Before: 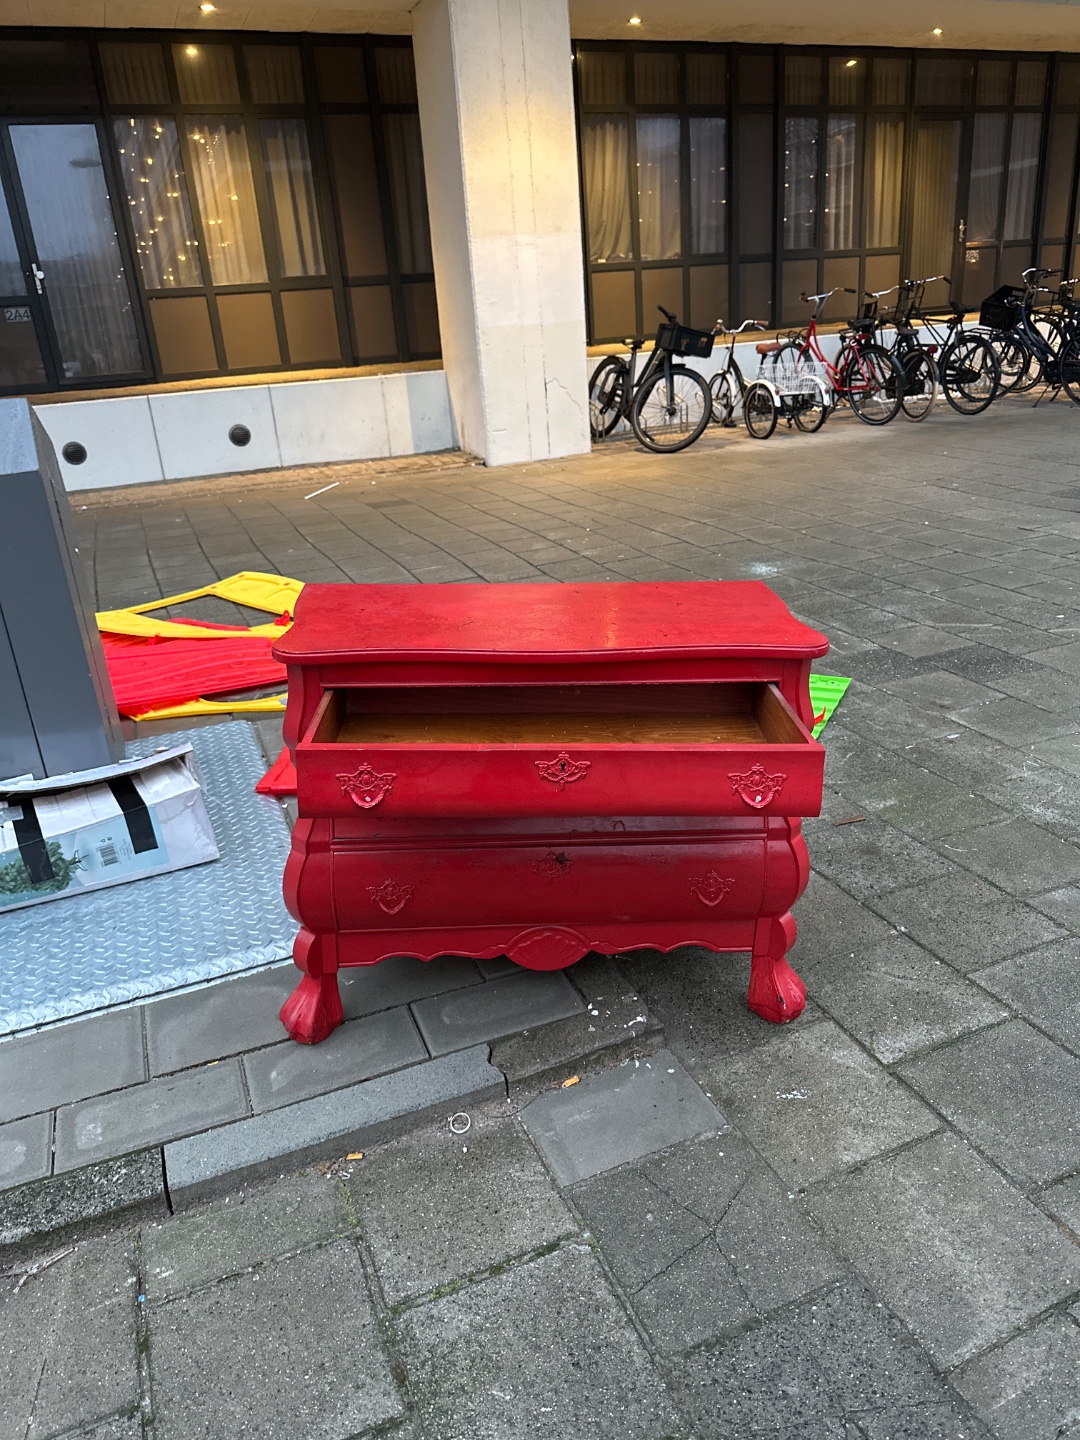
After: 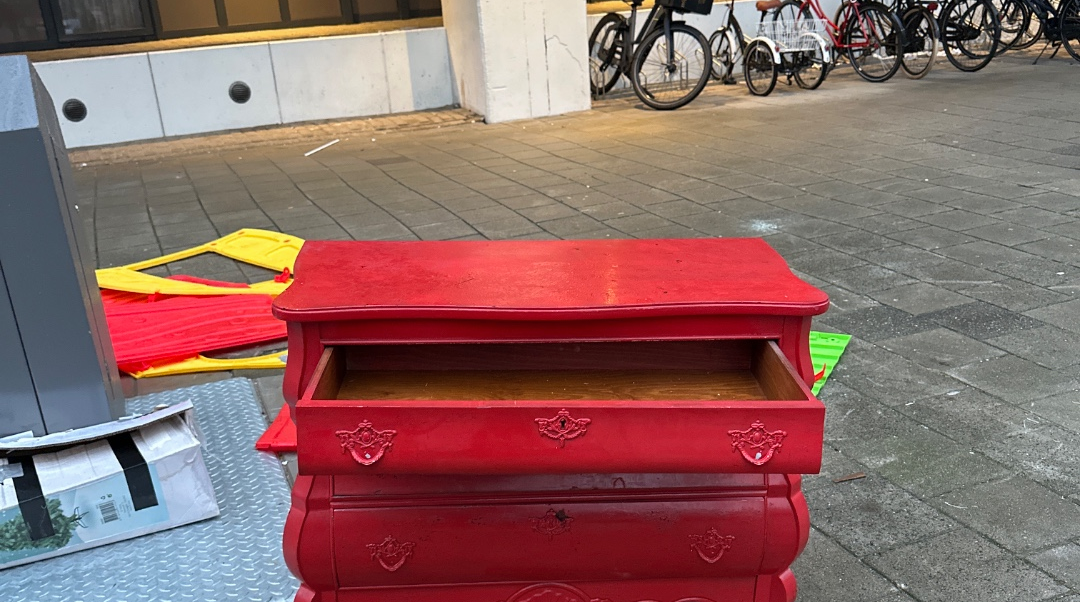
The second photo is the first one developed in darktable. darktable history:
shadows and highlights: shadows 25, highlights -25
crop and rotate: top 23.84%, bottom 34.294%
